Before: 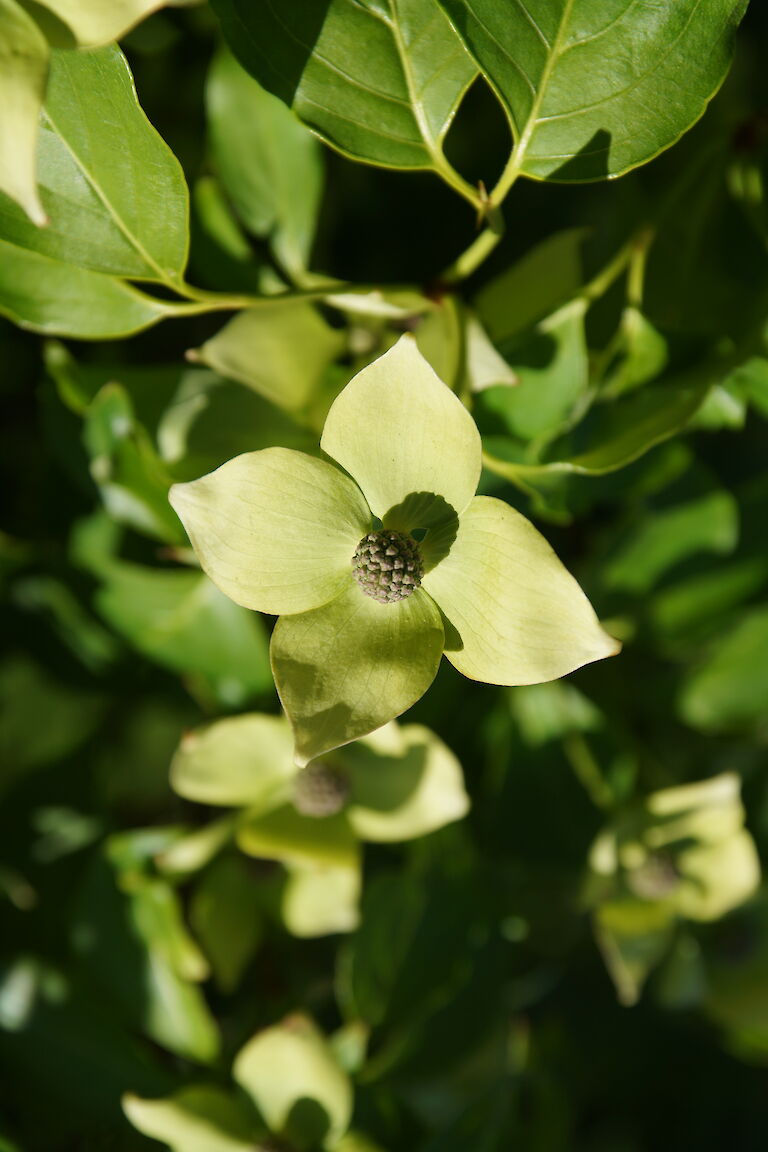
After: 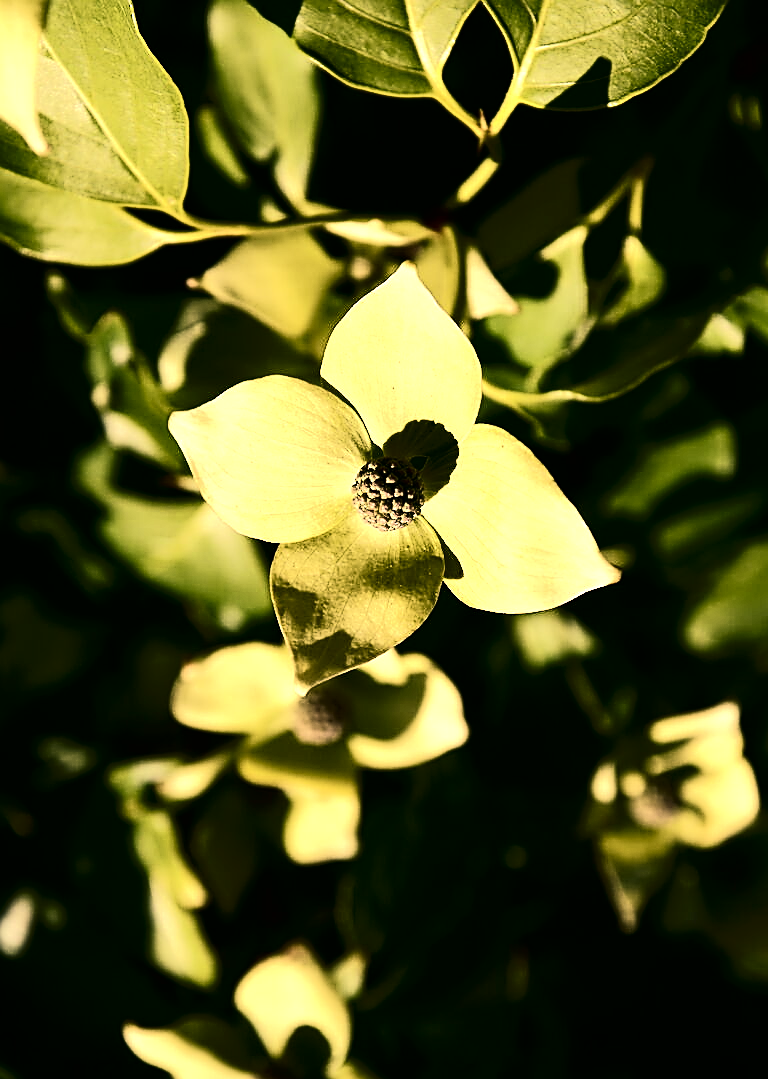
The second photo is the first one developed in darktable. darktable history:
color correction: highlights a* 39.45, highlights b* 39.68, saturation 0.69
sharpen: amount 0.901
crop and rotate: top 6.323%
color balance rgb: highlights gain › chroma 5.366%, highlights gain › hue 194.42°, perceptual saturation grading › global saturation -1.907%, perceptual saturation grading › highlights -7.66%, perceptual saturation grading › mid-tones 7.837%, perceptual saturation grading › shadows 4.073%, perceptual brilliance grading › highlights 20.415%, perceptual brilliance grading › mid-tones 20.748%, perceptual brilliance grading › shadows -19.667%
tone curve: curves: ch0 [(0, 0) (0.003, 0.005) (0.011, 0.006) (0.025, 0.004) (0.044, 0.004) (0.069, 0.007) (0.1, 0.014) (0.136, 0.018) (0.177, 0.034) (0.224, 0.065) (0.277, 0.089) (0.335, 0.143) (0.399, 0.219) (0.468, 0.327) (0.543, 0.455) (0.623, 0.63) (0.709, 0.786) (0.801, 0.87) (0.898, 0.922) (1, 1)], color space Lab, independent channels, preserve colors none
